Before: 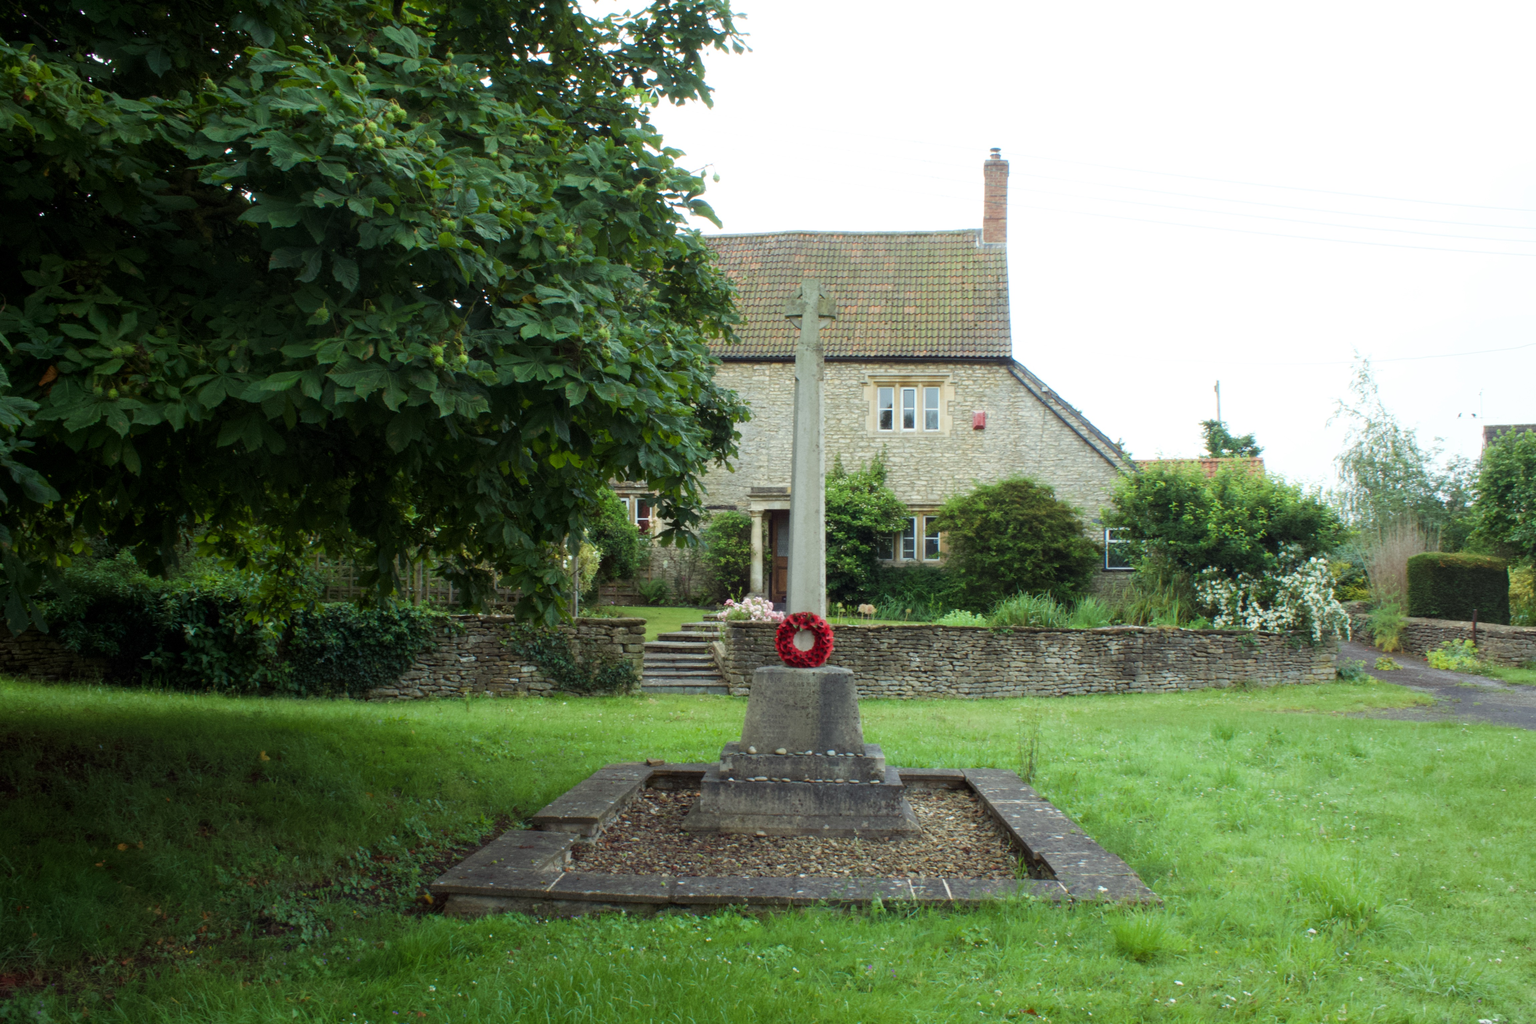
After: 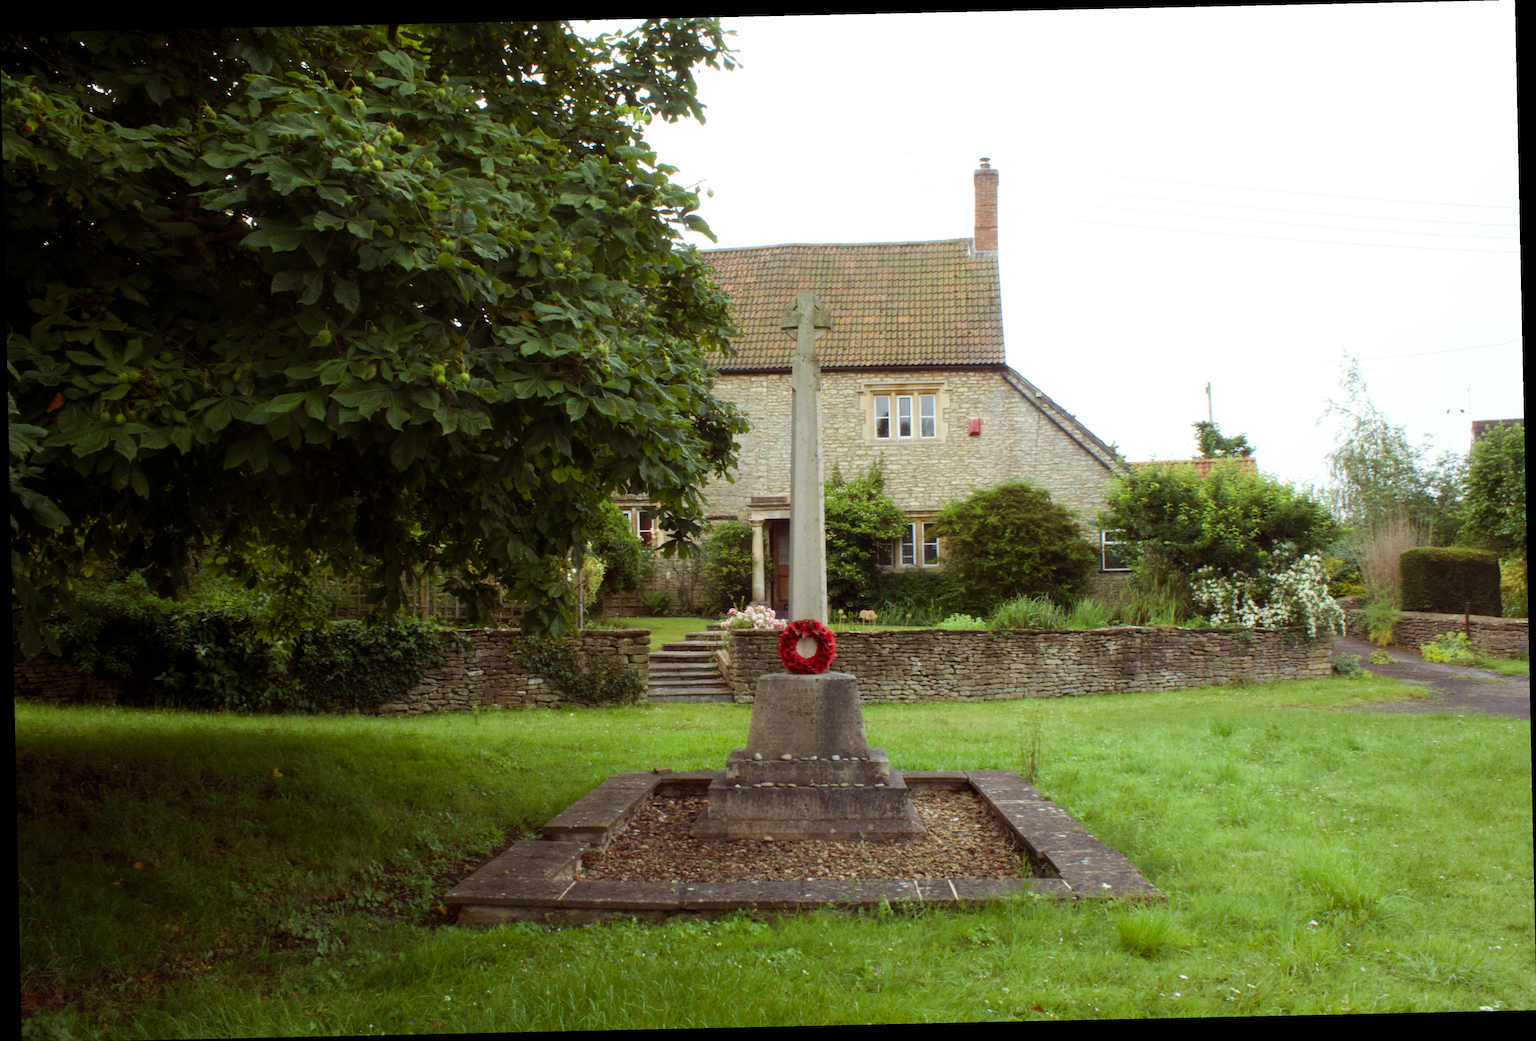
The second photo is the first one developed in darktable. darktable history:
rotate and perspective: rotation -1.24°, automatic cropping off
rgb levels: mode RGB, independent channels, levels [[0, 0.5, 1], [0, 0.521, 1], [0, 0.536, 1]]
